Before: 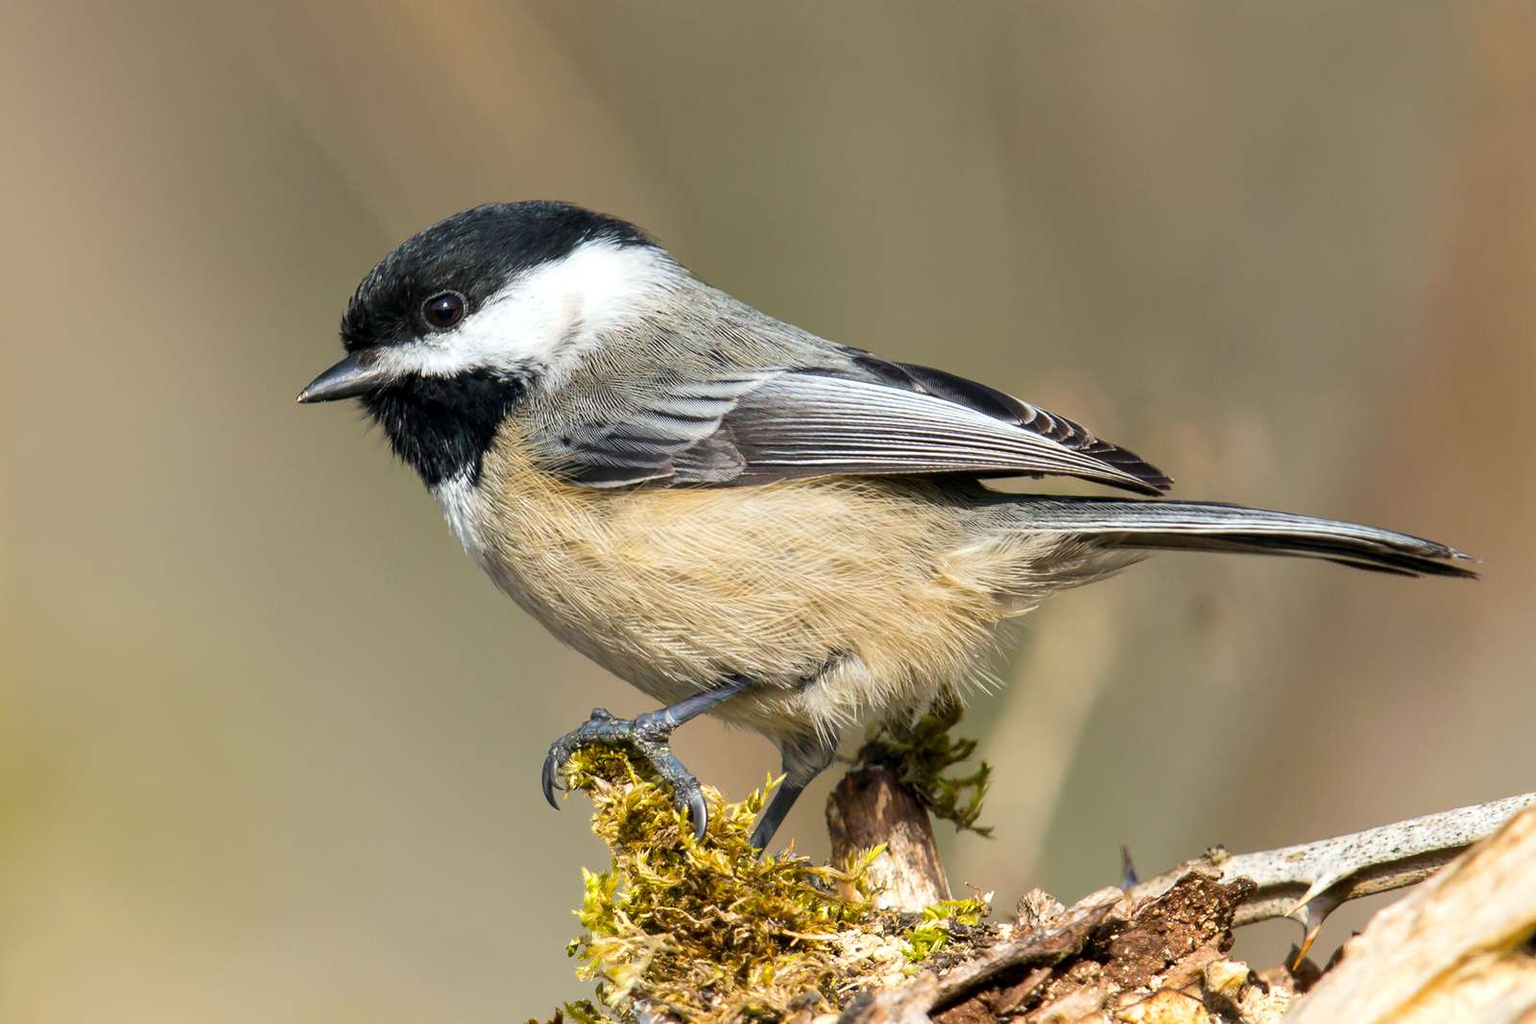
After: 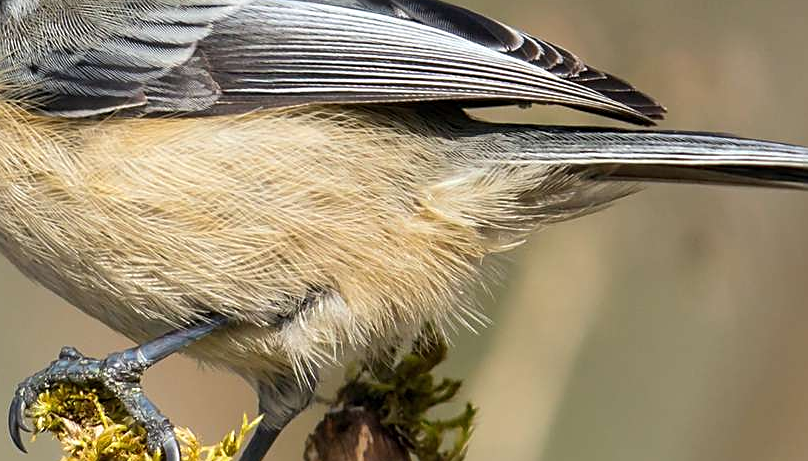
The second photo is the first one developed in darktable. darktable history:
crop: left 34.758%, top 36.661%, right 14.687%, bottom 20.041%
sharpen: on, module defaults
